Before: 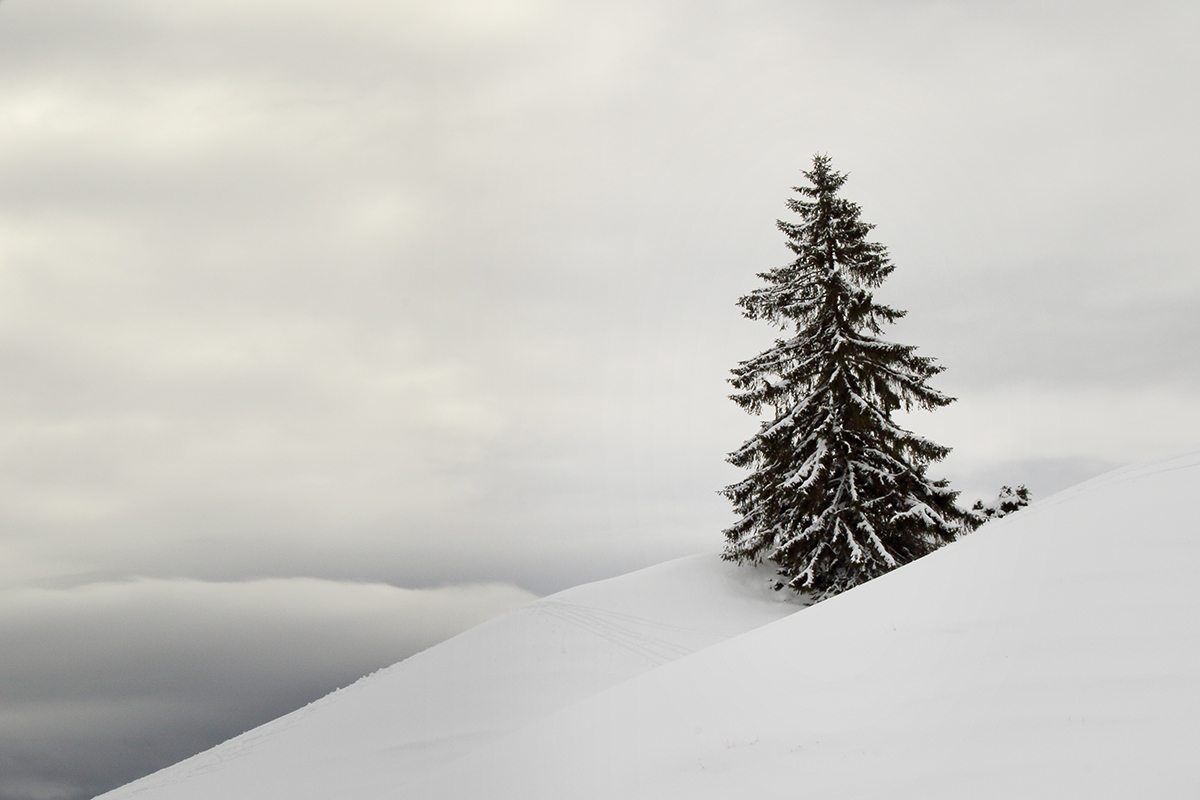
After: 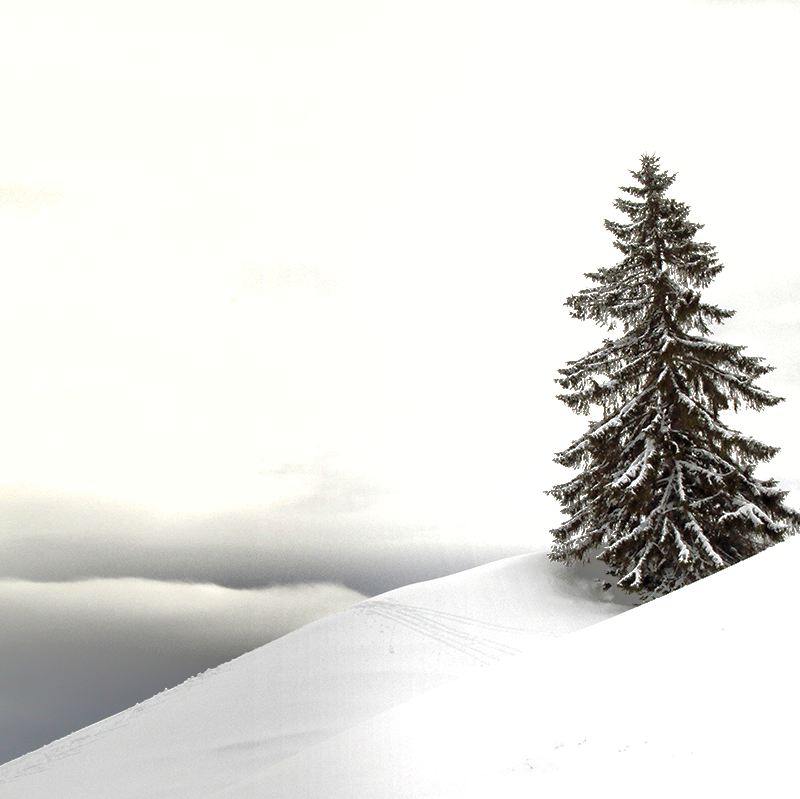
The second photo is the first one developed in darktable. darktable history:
shadows and highlights: shadows 40.07, highlights -59.95
exposure: exposure 0.645 EV, compensate highlight preservation false
color correction: highlights b* 0.049
crop and rotate: left 14.381%, right 18.924%
